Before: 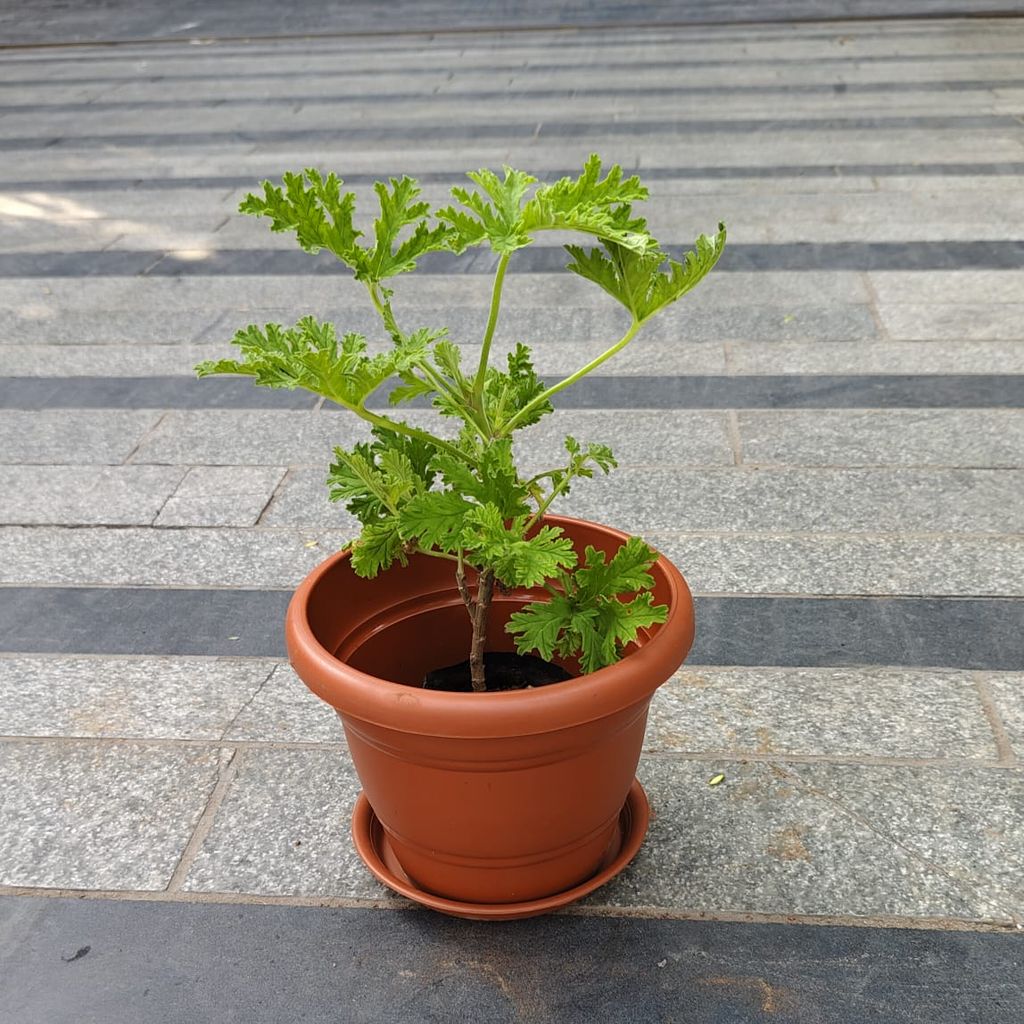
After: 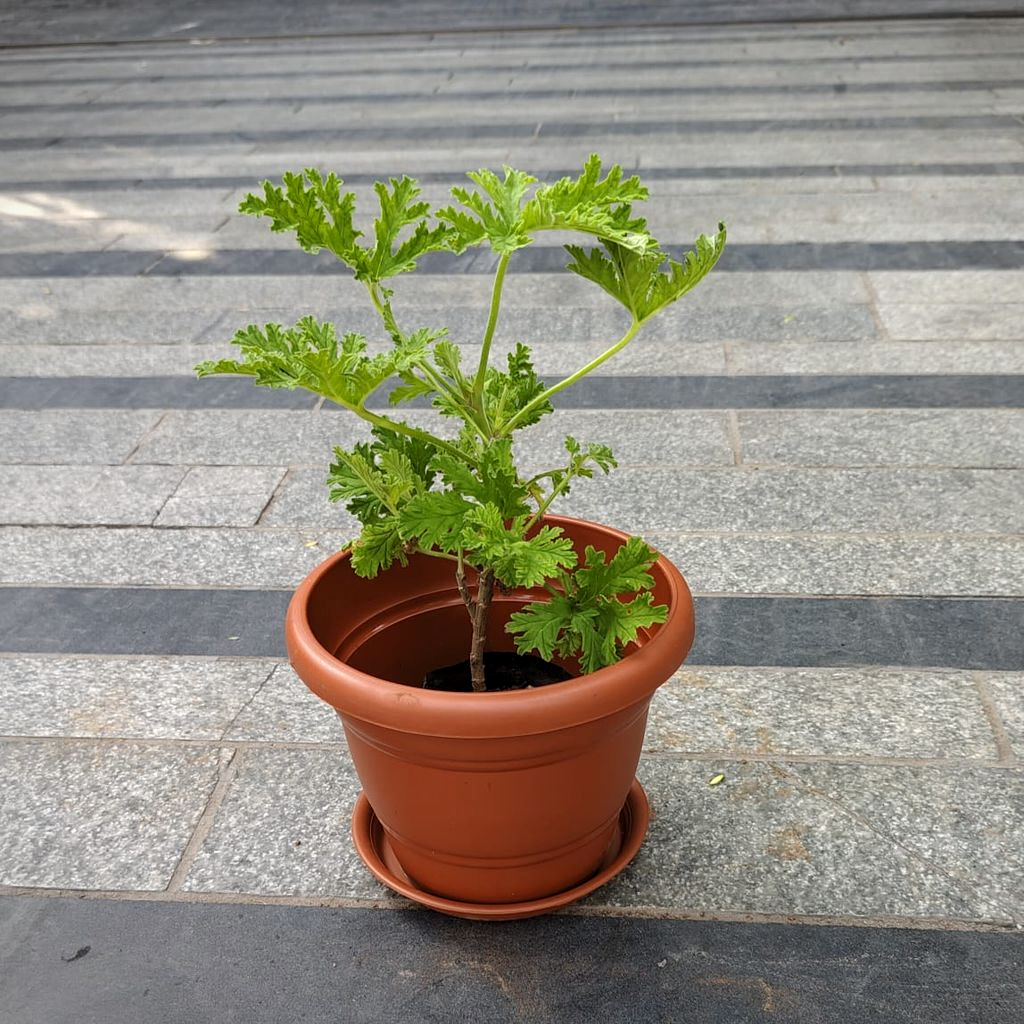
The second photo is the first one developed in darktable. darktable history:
vignetting: fall-off start 97.18%, brightness -0.27, width/height ratio 1.178
local contrast: highlights 105%, shadows 101%, detail 119%, midtone range 0.2
